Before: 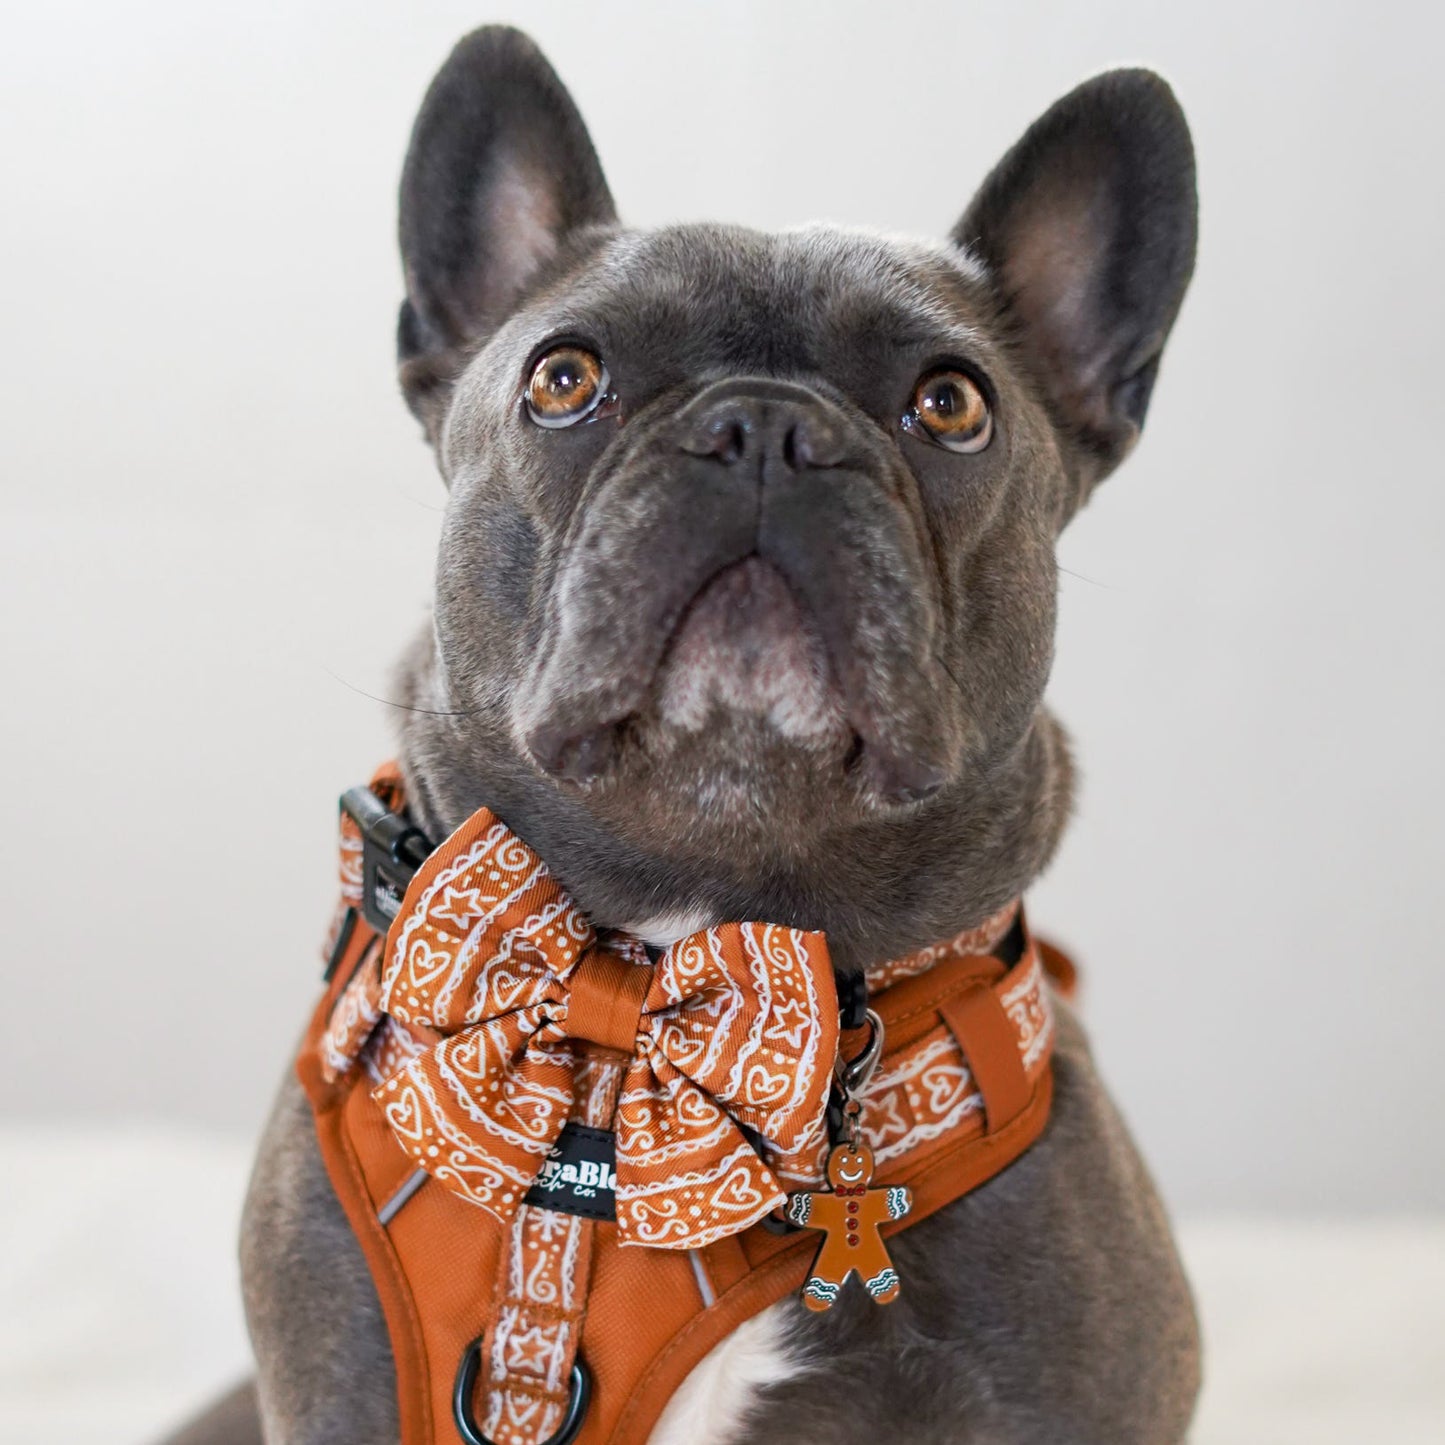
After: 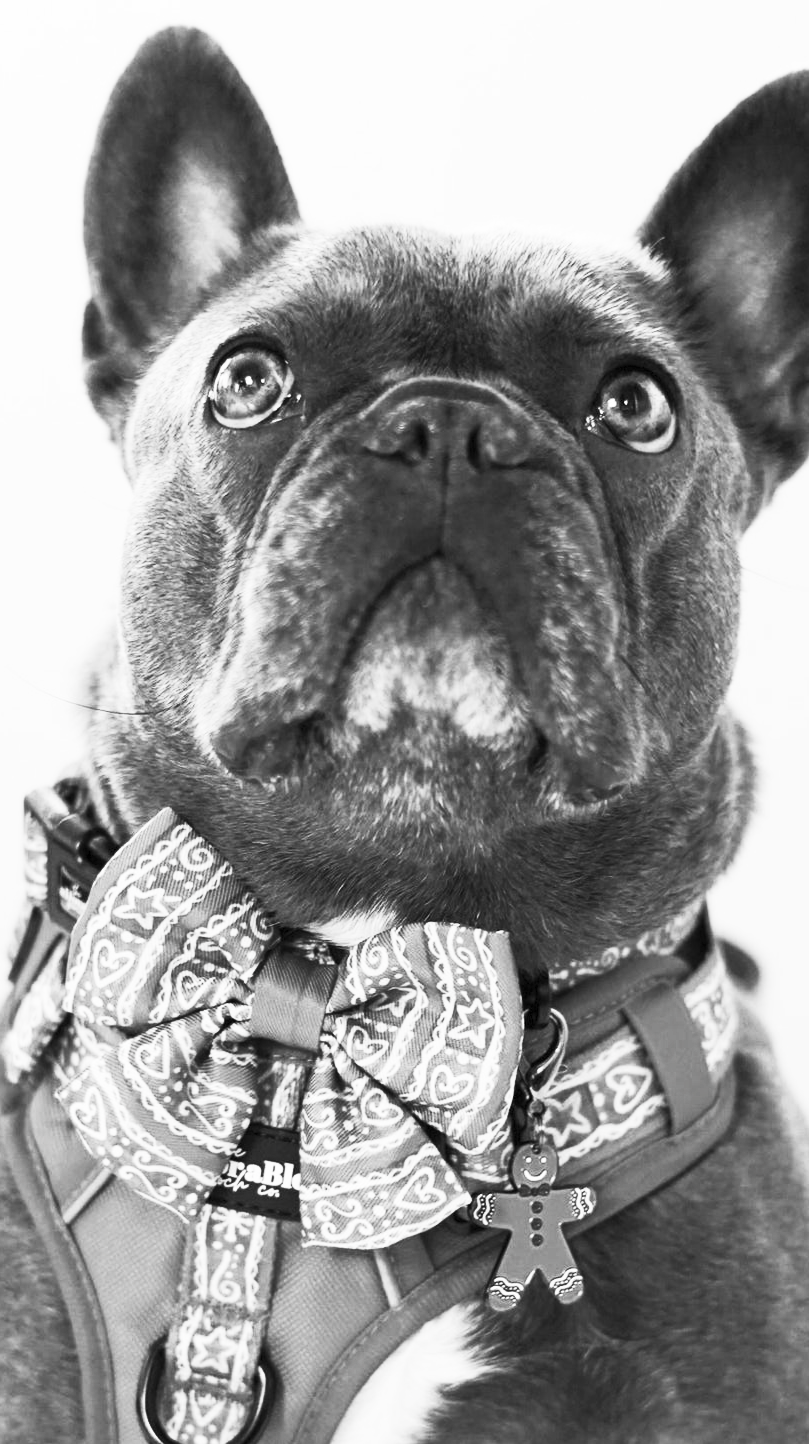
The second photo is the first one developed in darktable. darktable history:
crop: left 21.881%, right 22.081%, bottom 0.014%
contrast brightness saturation: contrast 0.533, brightness 0.458, saturation -0.998
